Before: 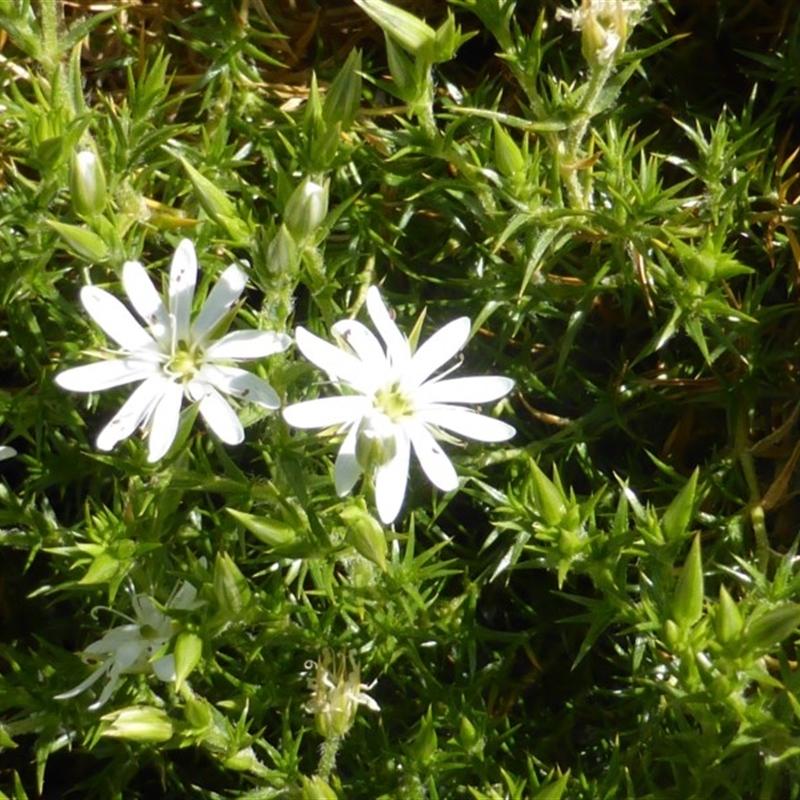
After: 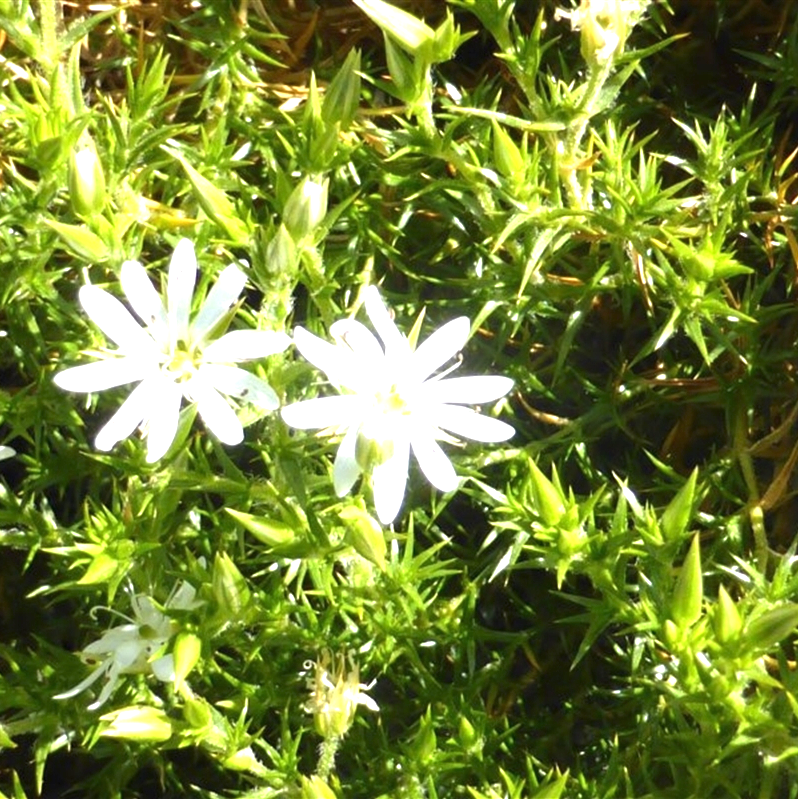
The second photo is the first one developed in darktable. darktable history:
exposure: black level correction 0, exposure 1.3 EV, compensate exposure bias true, compensate highlight preservation false
crop and rotate: left 0.126%
